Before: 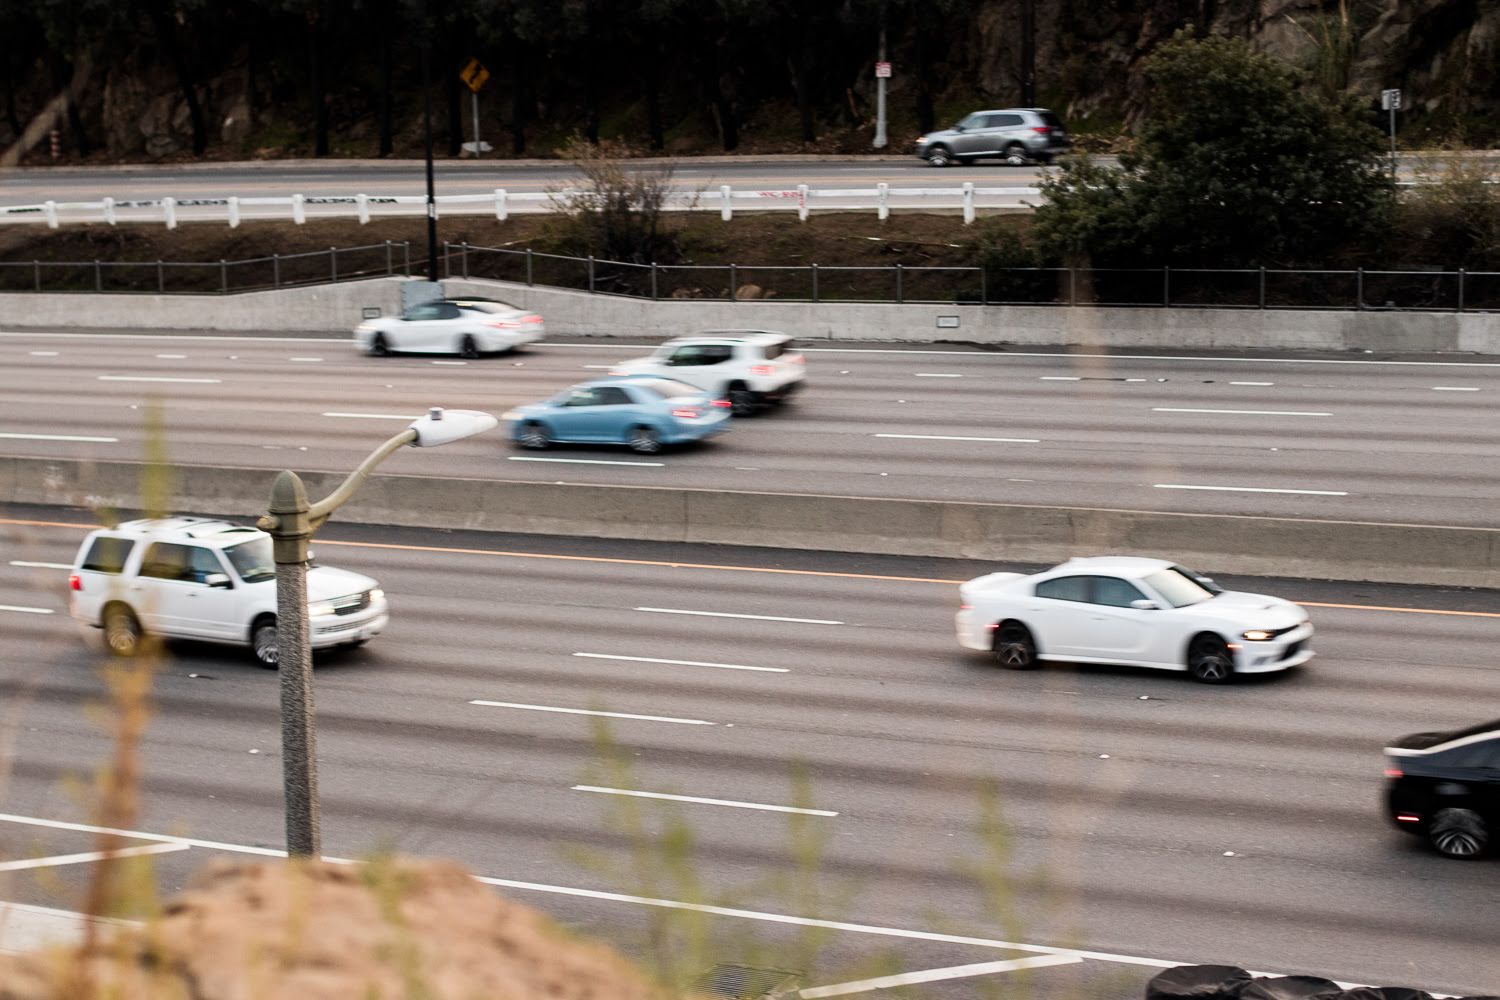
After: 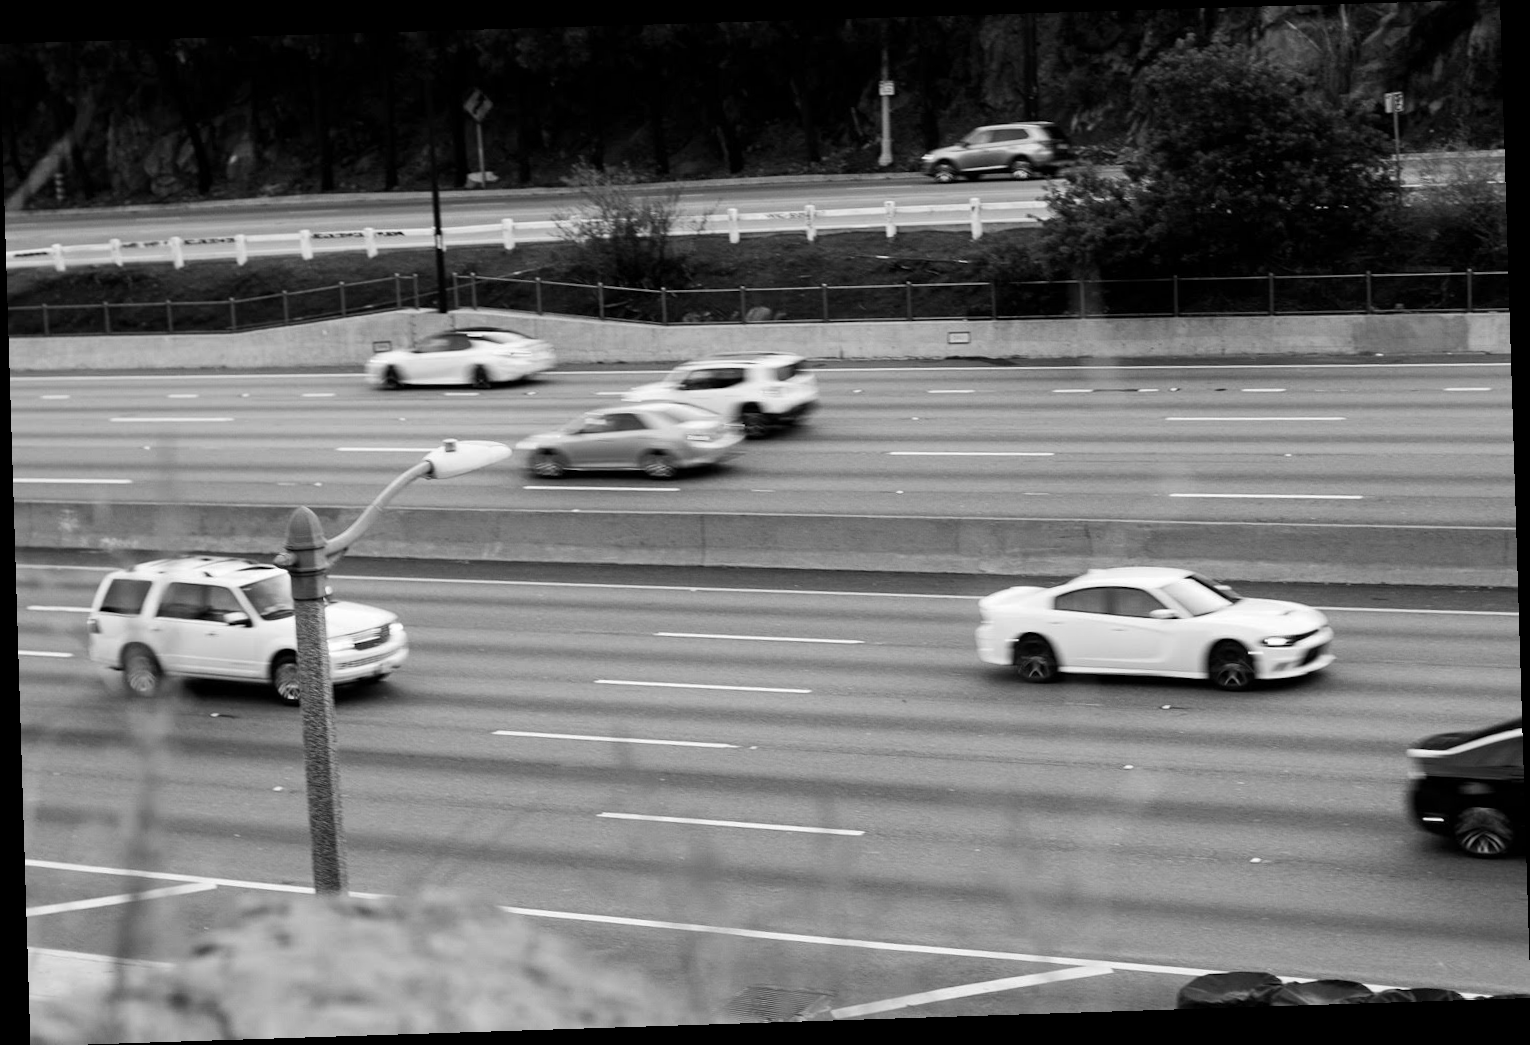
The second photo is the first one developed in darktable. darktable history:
monochrome: on, module defaults
rotate and perspective: rotation -1.77°, lens shift (horizontal) 0.004, automatic cropping off
